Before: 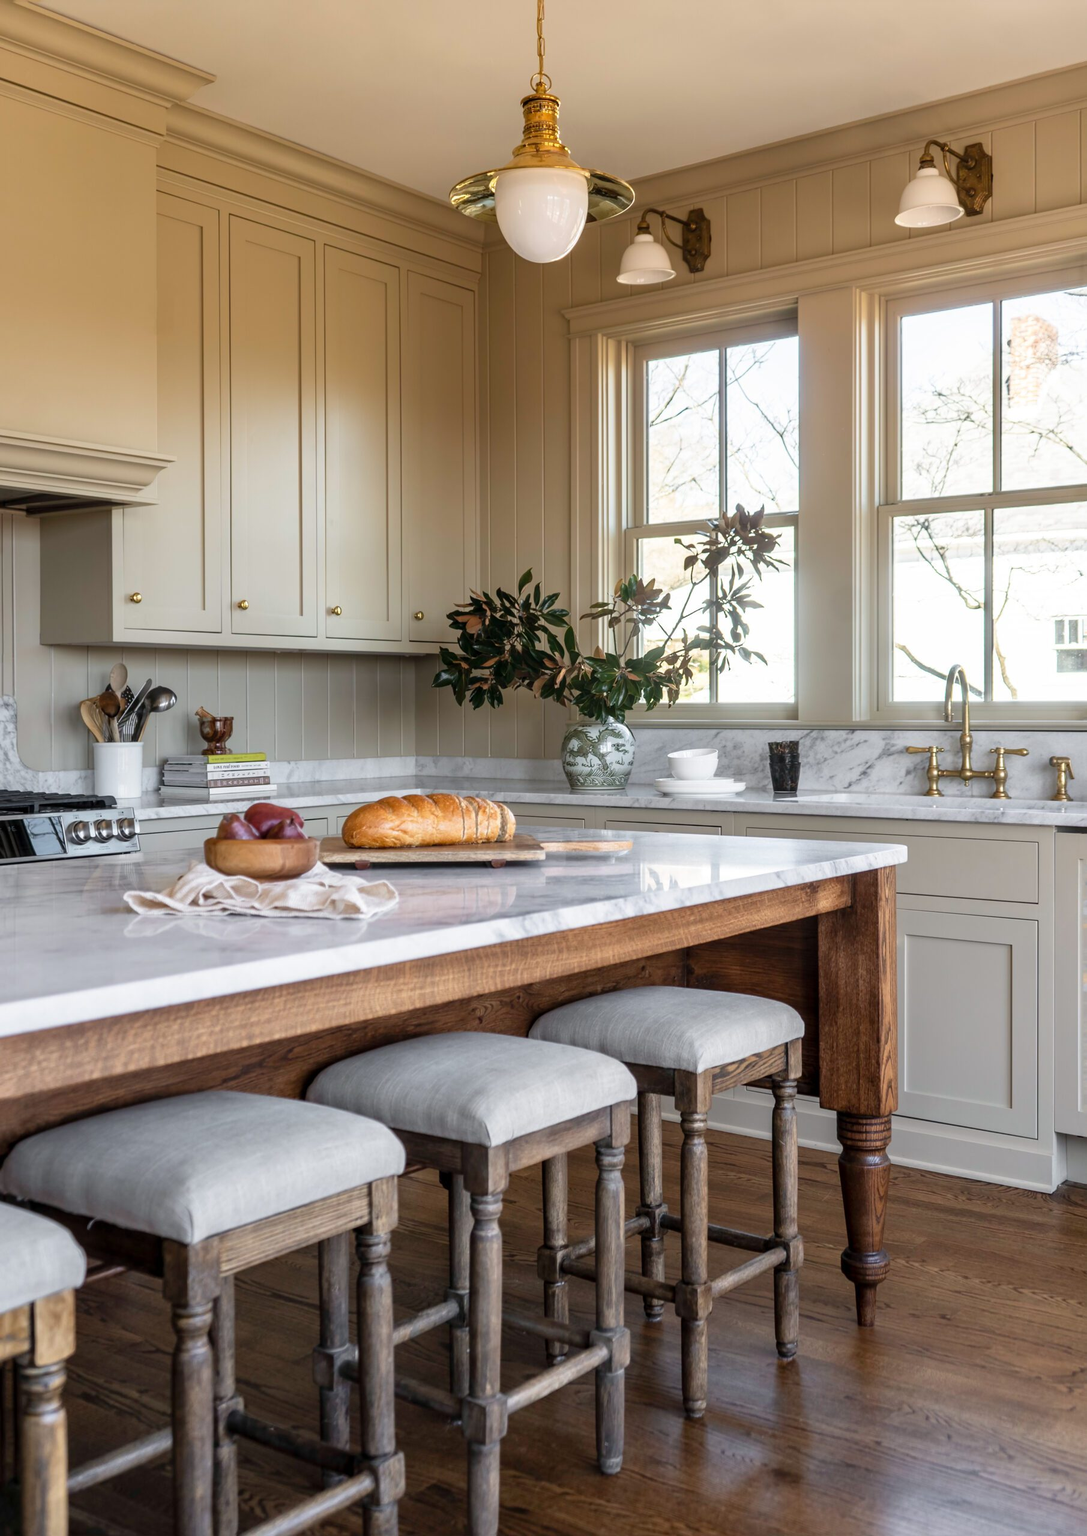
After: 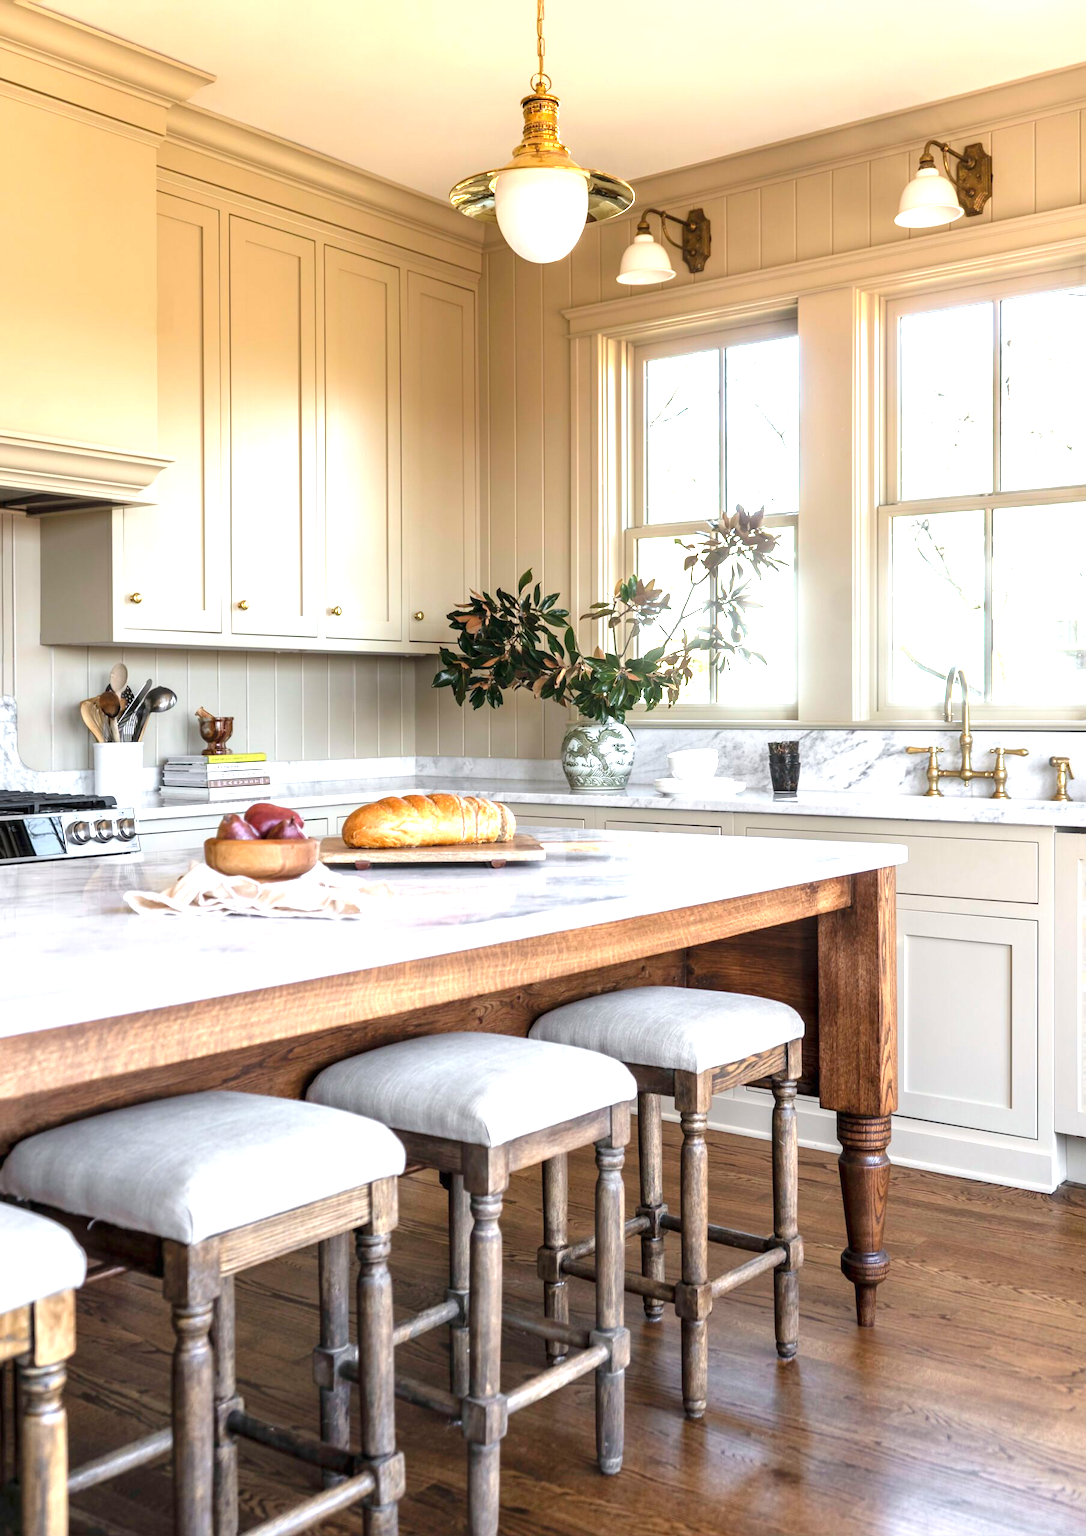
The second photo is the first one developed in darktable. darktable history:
exposure: black level correction 0, exposure 1.172 EV, compensate highlight preservation false
